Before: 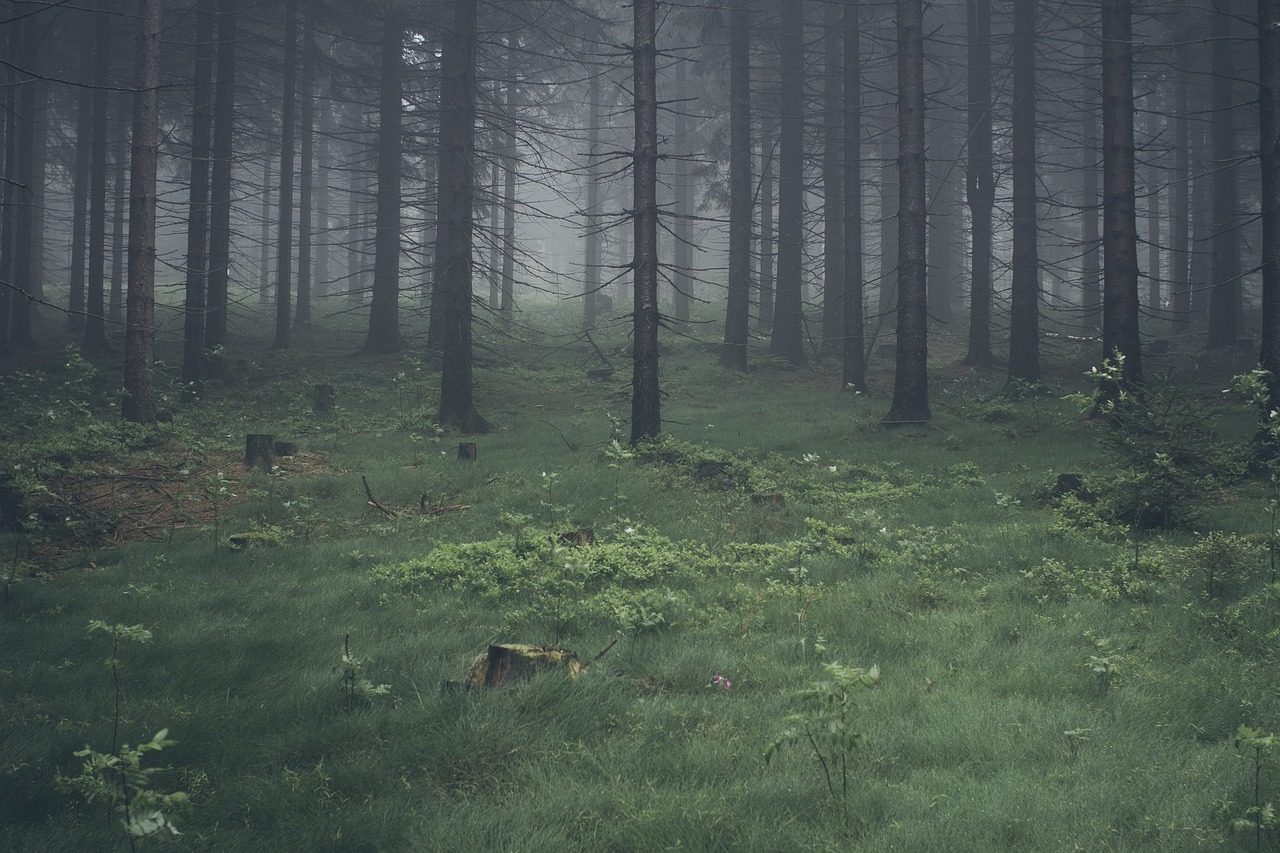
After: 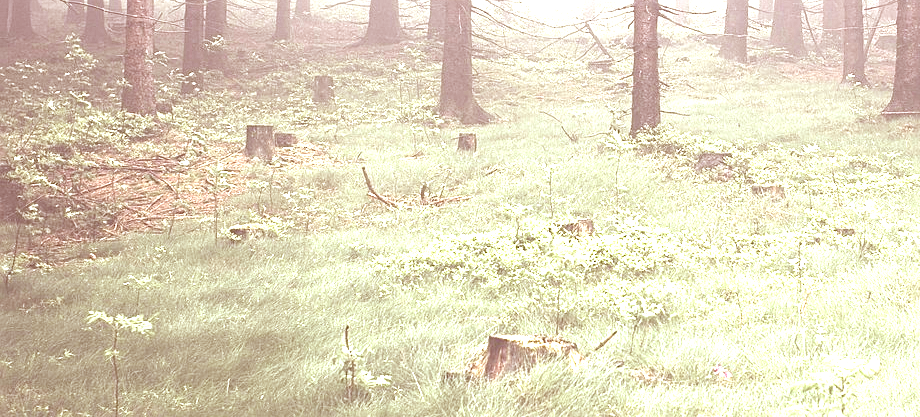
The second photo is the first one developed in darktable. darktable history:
crop: top 36.342%, right 28.097%, bottom 14.742%
exposure: exposure 3.103 EV, compensate highlight preservation false
sharpen: radius 2.194, amount 0.377, threshold 0.081
color correction: highlights a* 9.23, highlights b* 9.05, shadows a* 39.89, shadows b* 39.74, saturation 0.815
